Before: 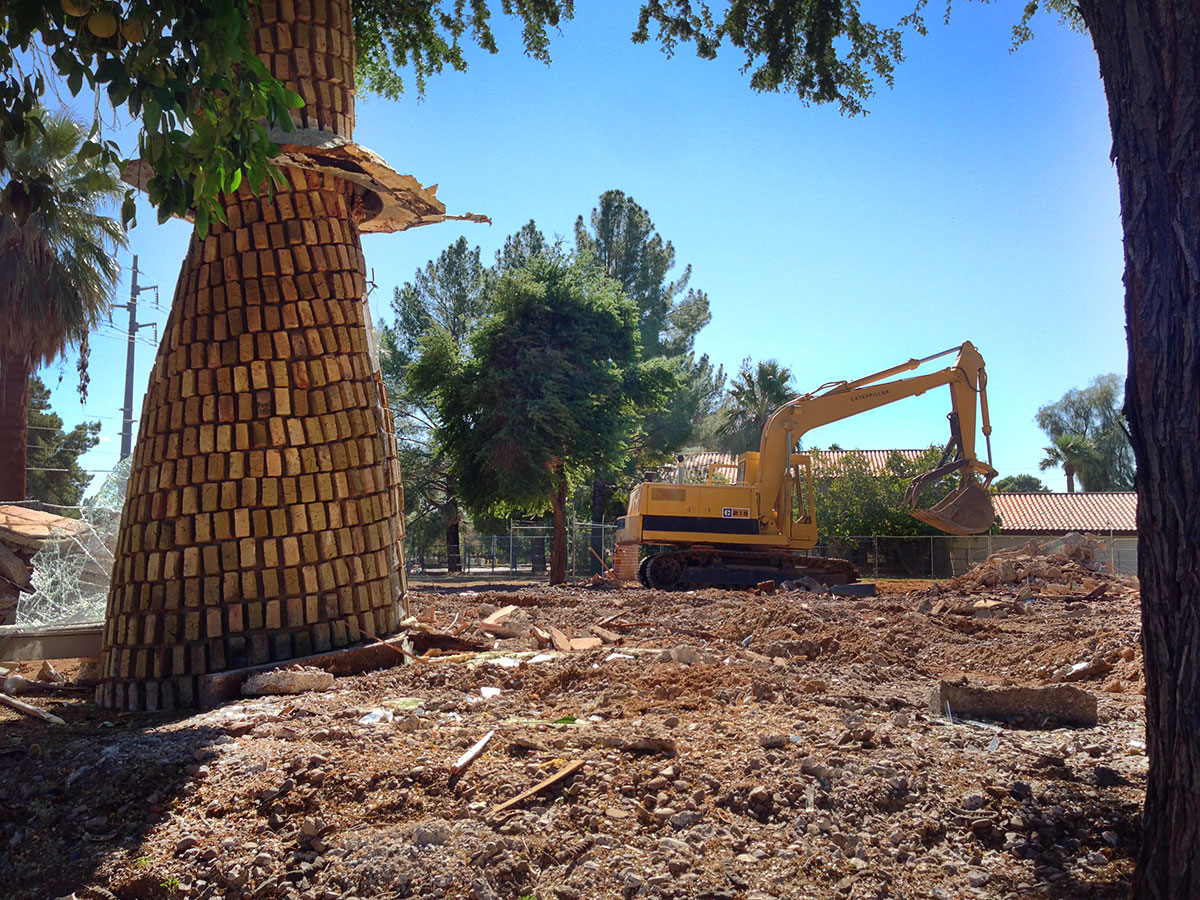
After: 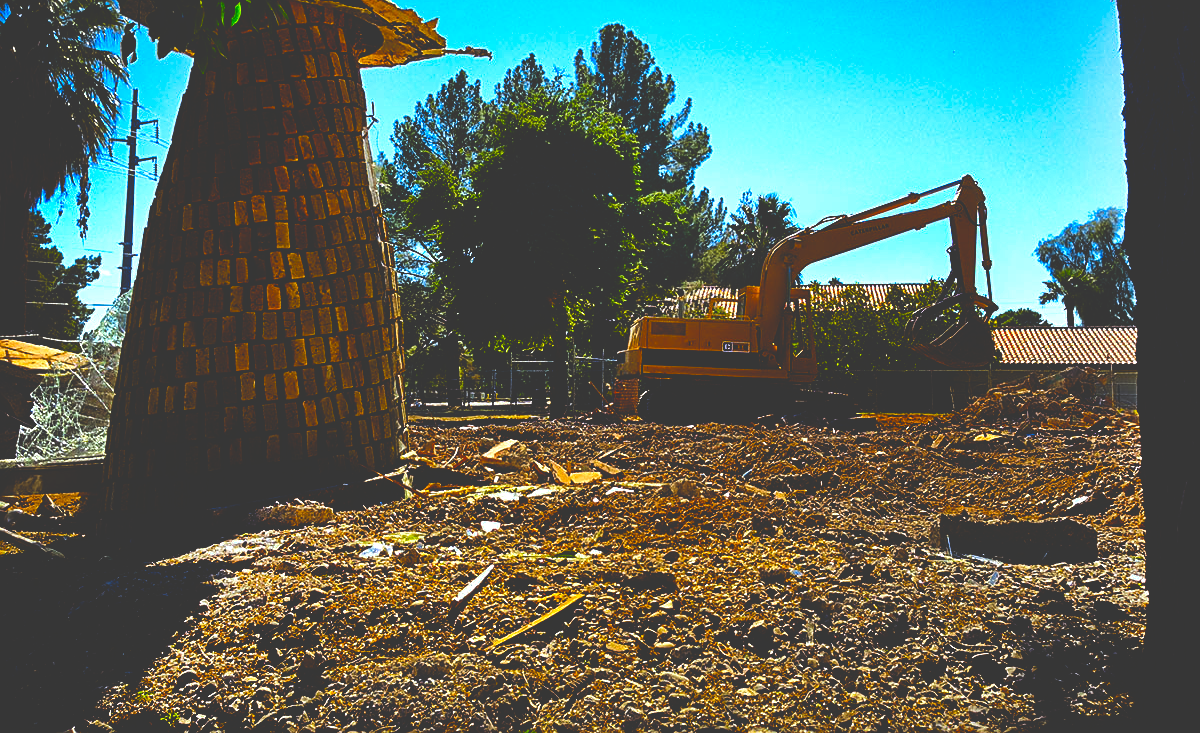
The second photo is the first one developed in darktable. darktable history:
crop and rotate: top 18.507%
exposure: black level correction 0.002, exposure -0.1 EV, compensate highlight preservation false
color contrast: green-magenta contrast 1.12, blue-yellow contrast 1.95, unbound 0
sharpen: on, module defaults
base curve: curves: ch0 [(0, 0.036) (0.083, 0.04) (0.804, 1)], preserve colors none
color balance: lift [1.004, 1.002, 1.002, 0.998], gamma [1, 1.007, 1.002, 0.993], gain [1, 0.977, 1.013, 1.023], contrast -3.64%
